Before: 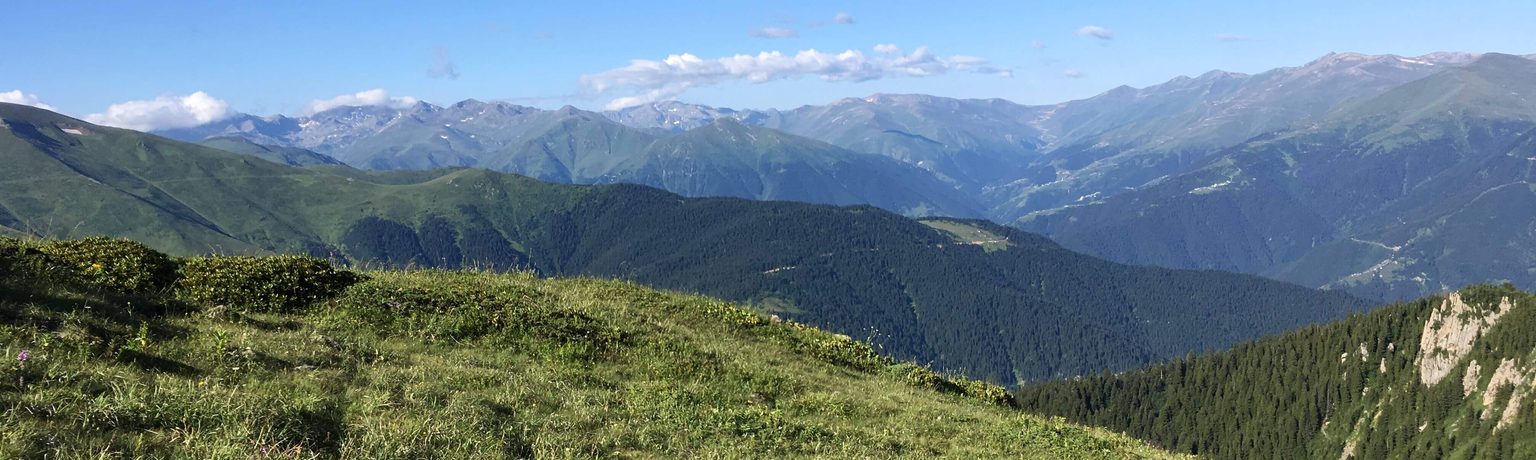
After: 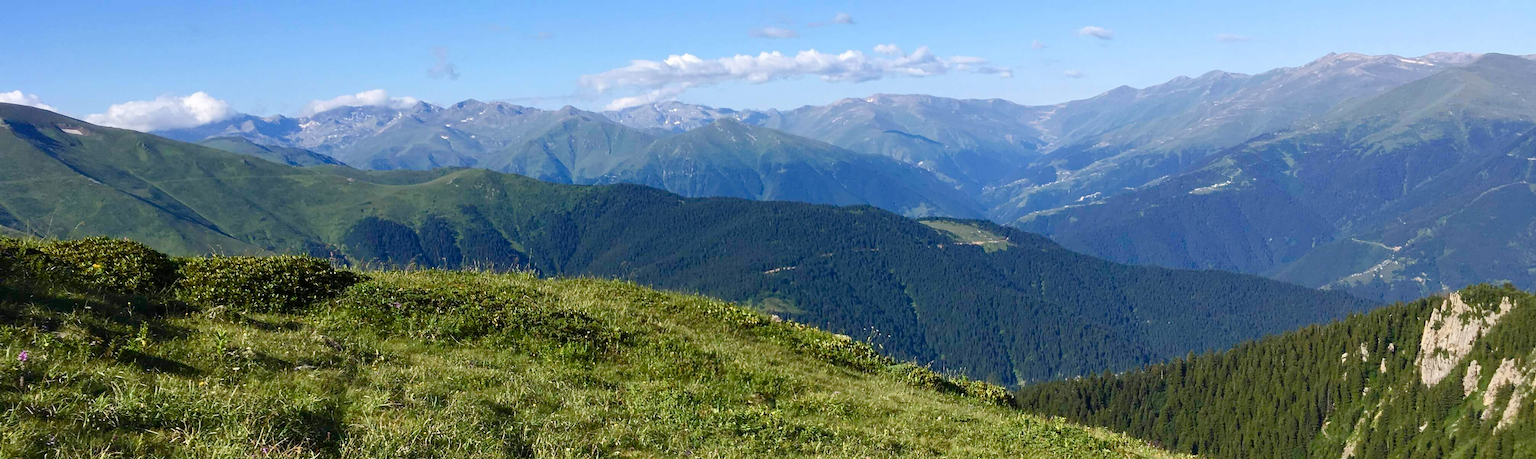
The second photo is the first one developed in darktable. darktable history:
color balance rgb: perceptual saturation grading › global saturation 20%, perceptual saturation grading › highlights -25%, perceptual saturation grading › shadows 50%
tone equalizer: on, module defaults
